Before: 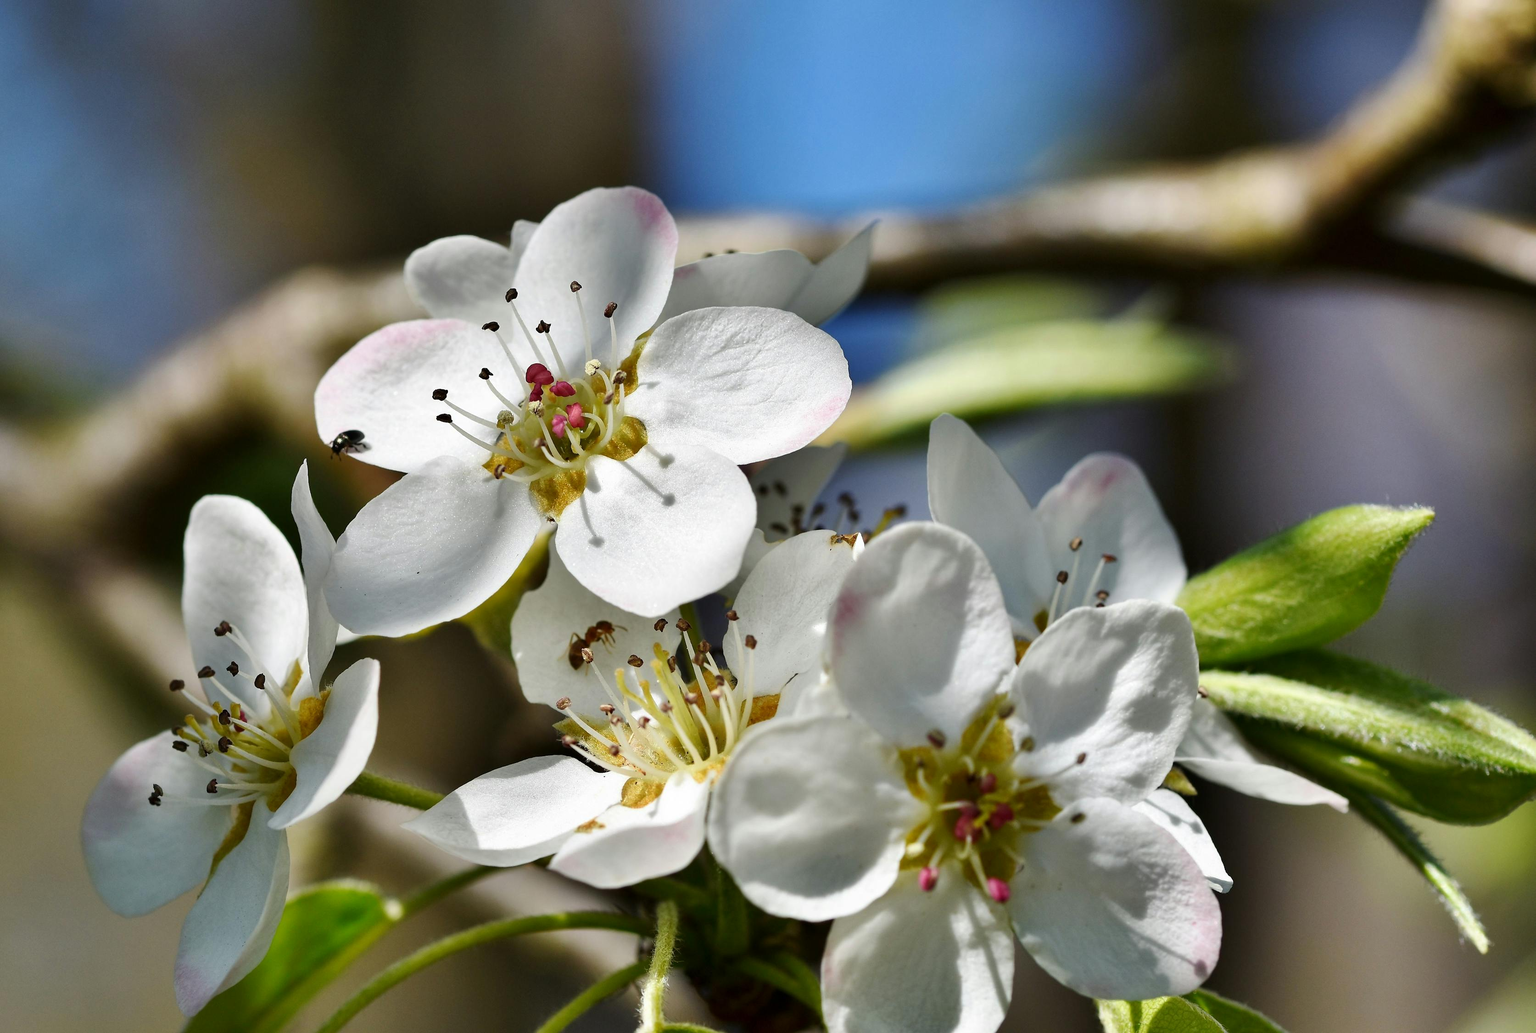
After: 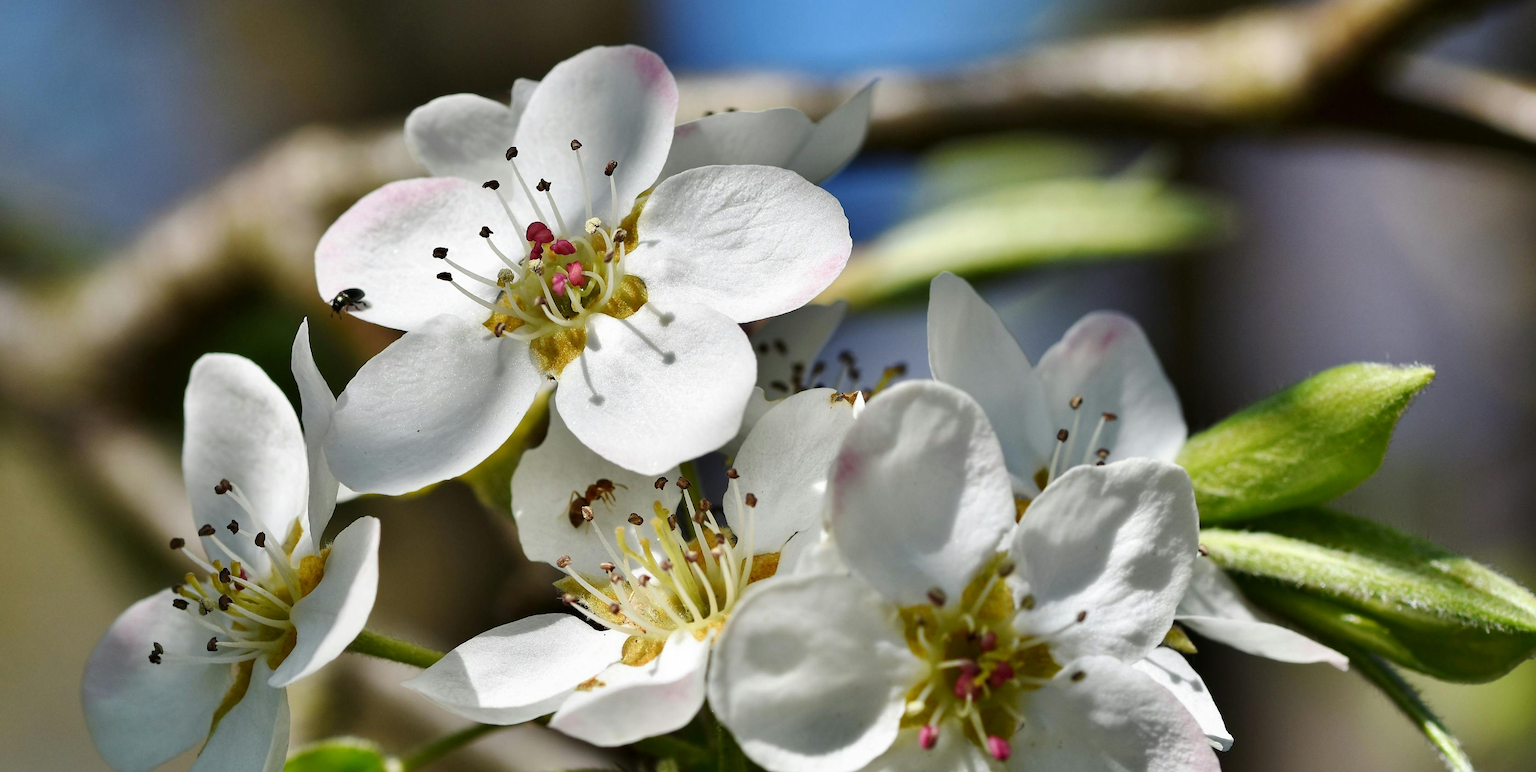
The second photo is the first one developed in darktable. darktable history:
crop: top 13.756%, bottom 11.394%
